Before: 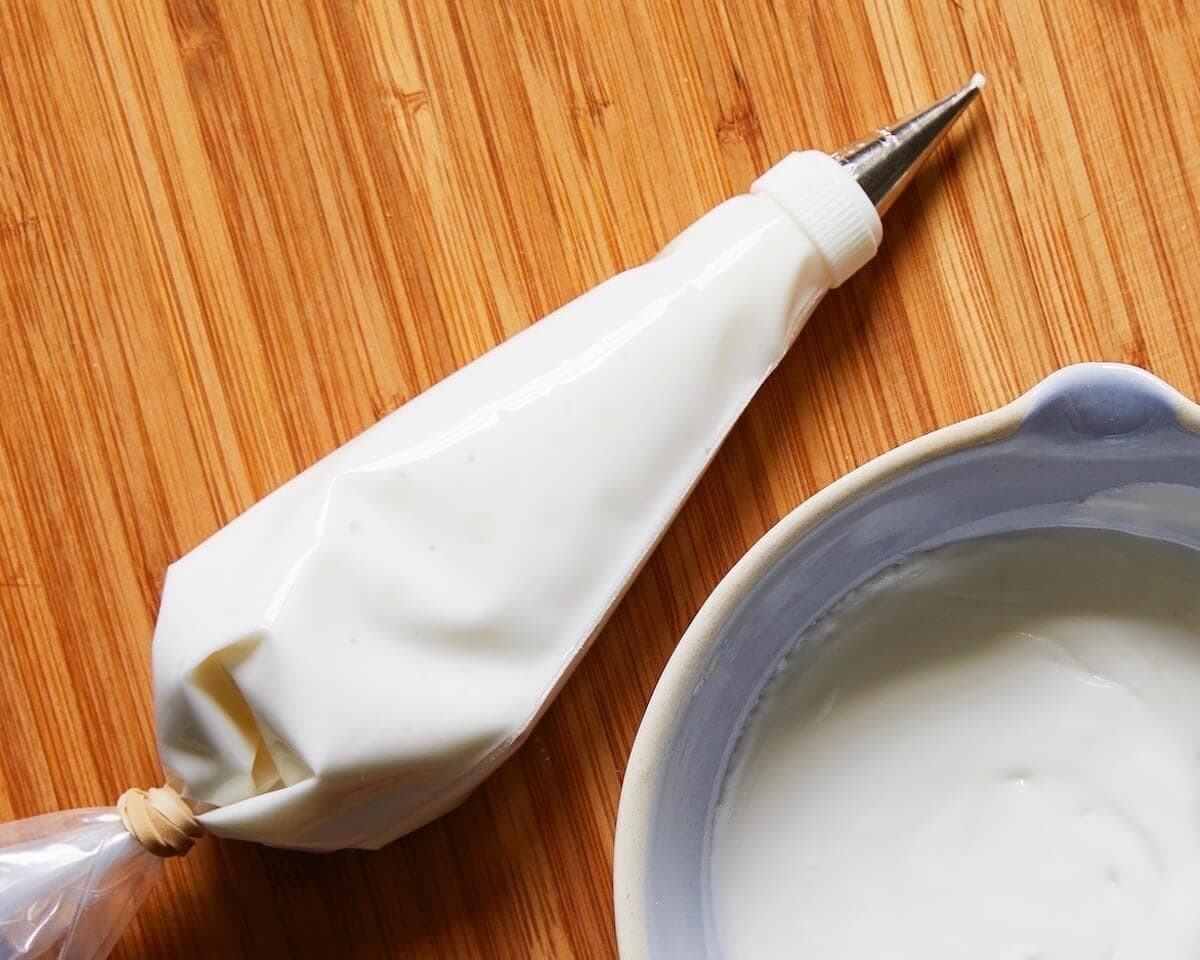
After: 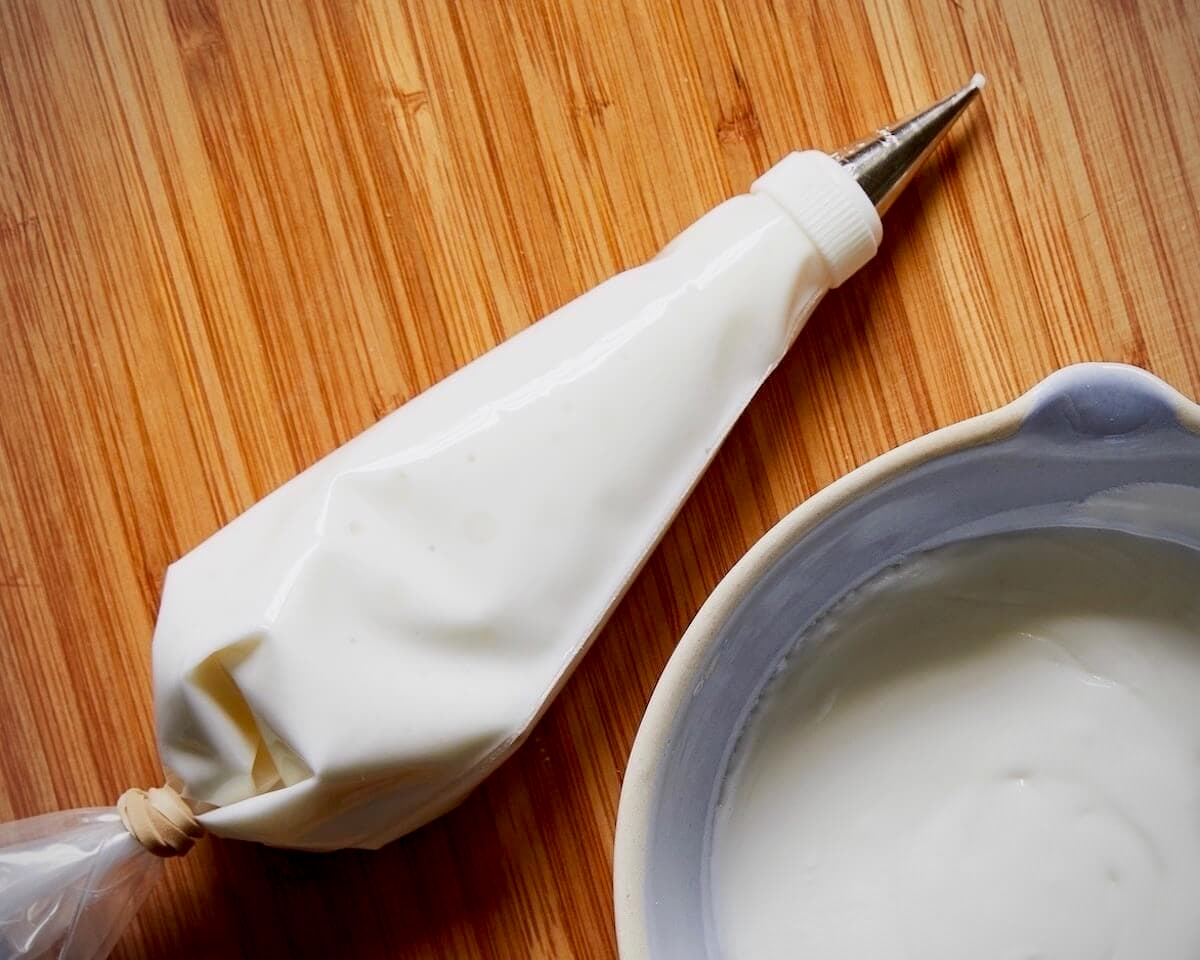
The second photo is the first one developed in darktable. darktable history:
exposure: black level correction 0.009, exposure -0.165 EV, compensate highlight preservation false
vignetting: fall-off radius 63.53%
